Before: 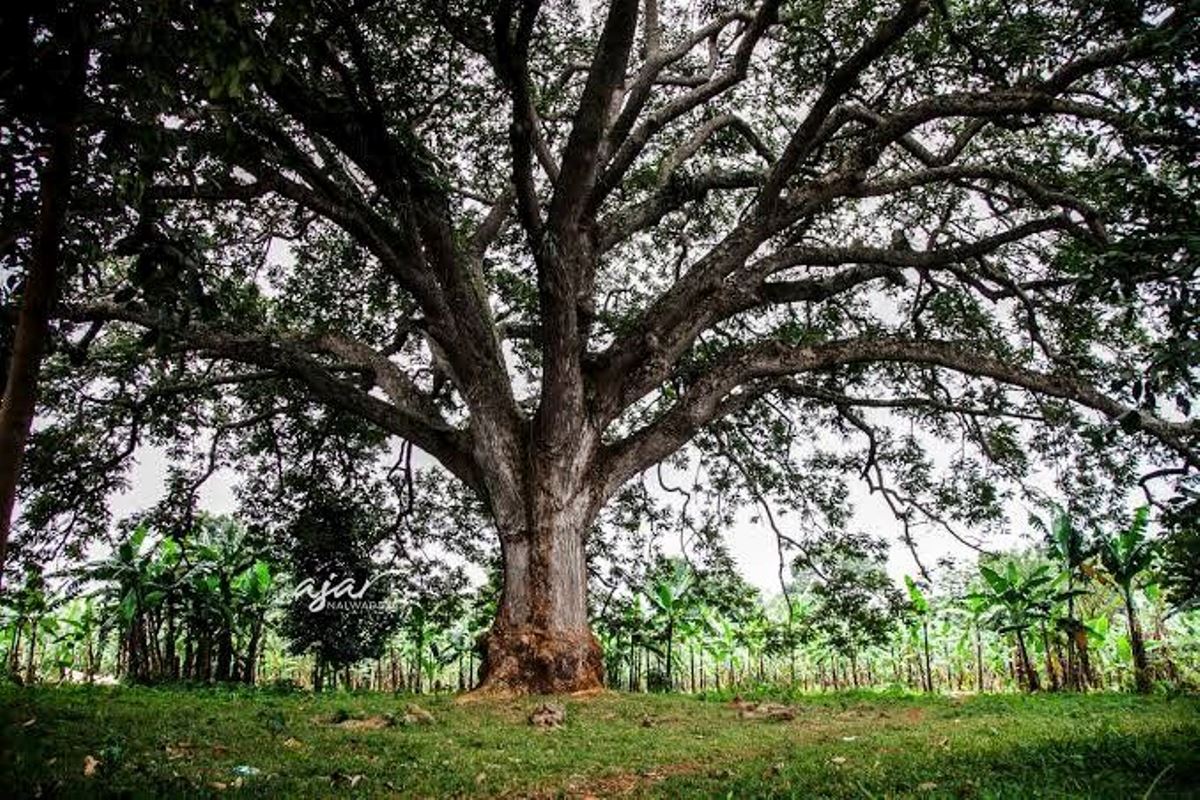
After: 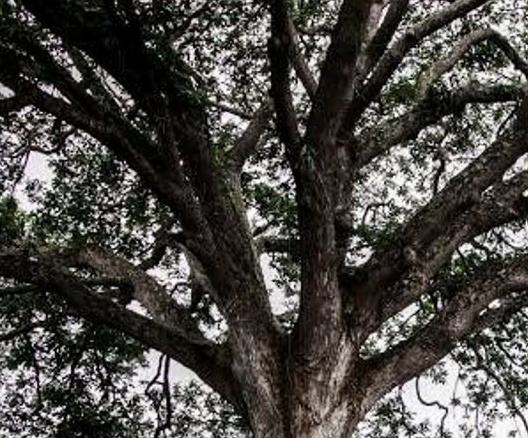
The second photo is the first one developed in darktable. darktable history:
exposure: exposure -0.04 EV, compensate highlight preservation false
crop: left 20.248%, top 10.86%, right 35.675%, bottom 34.321%
contrast brightness saturation: contrast 0.11, saturation -0.17
